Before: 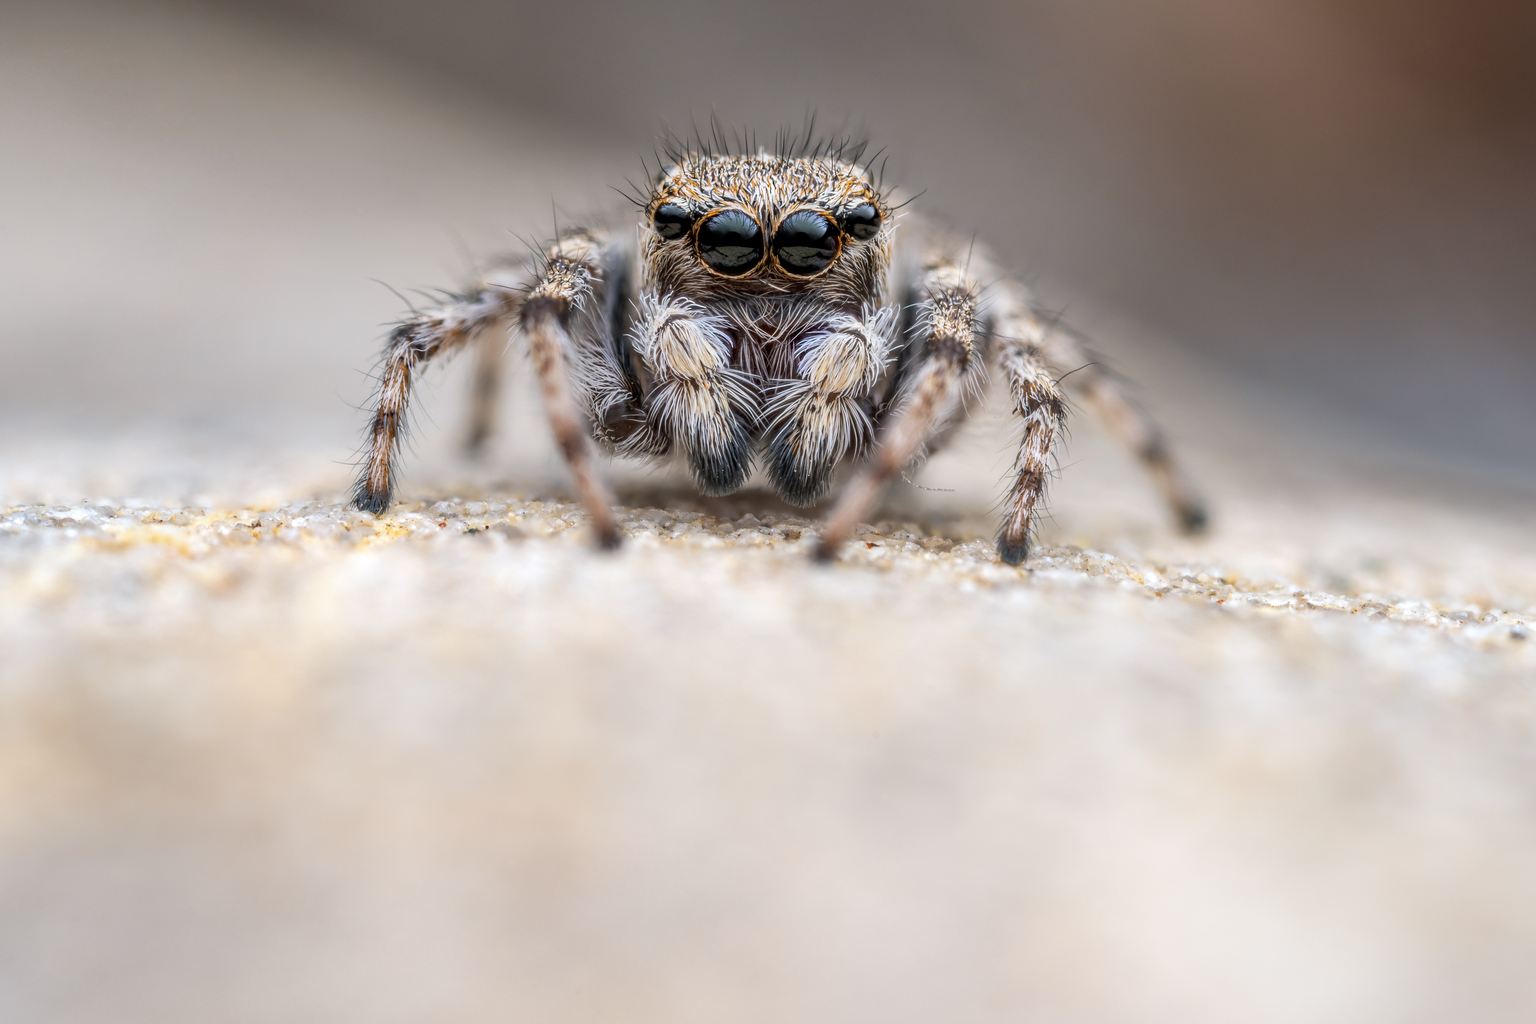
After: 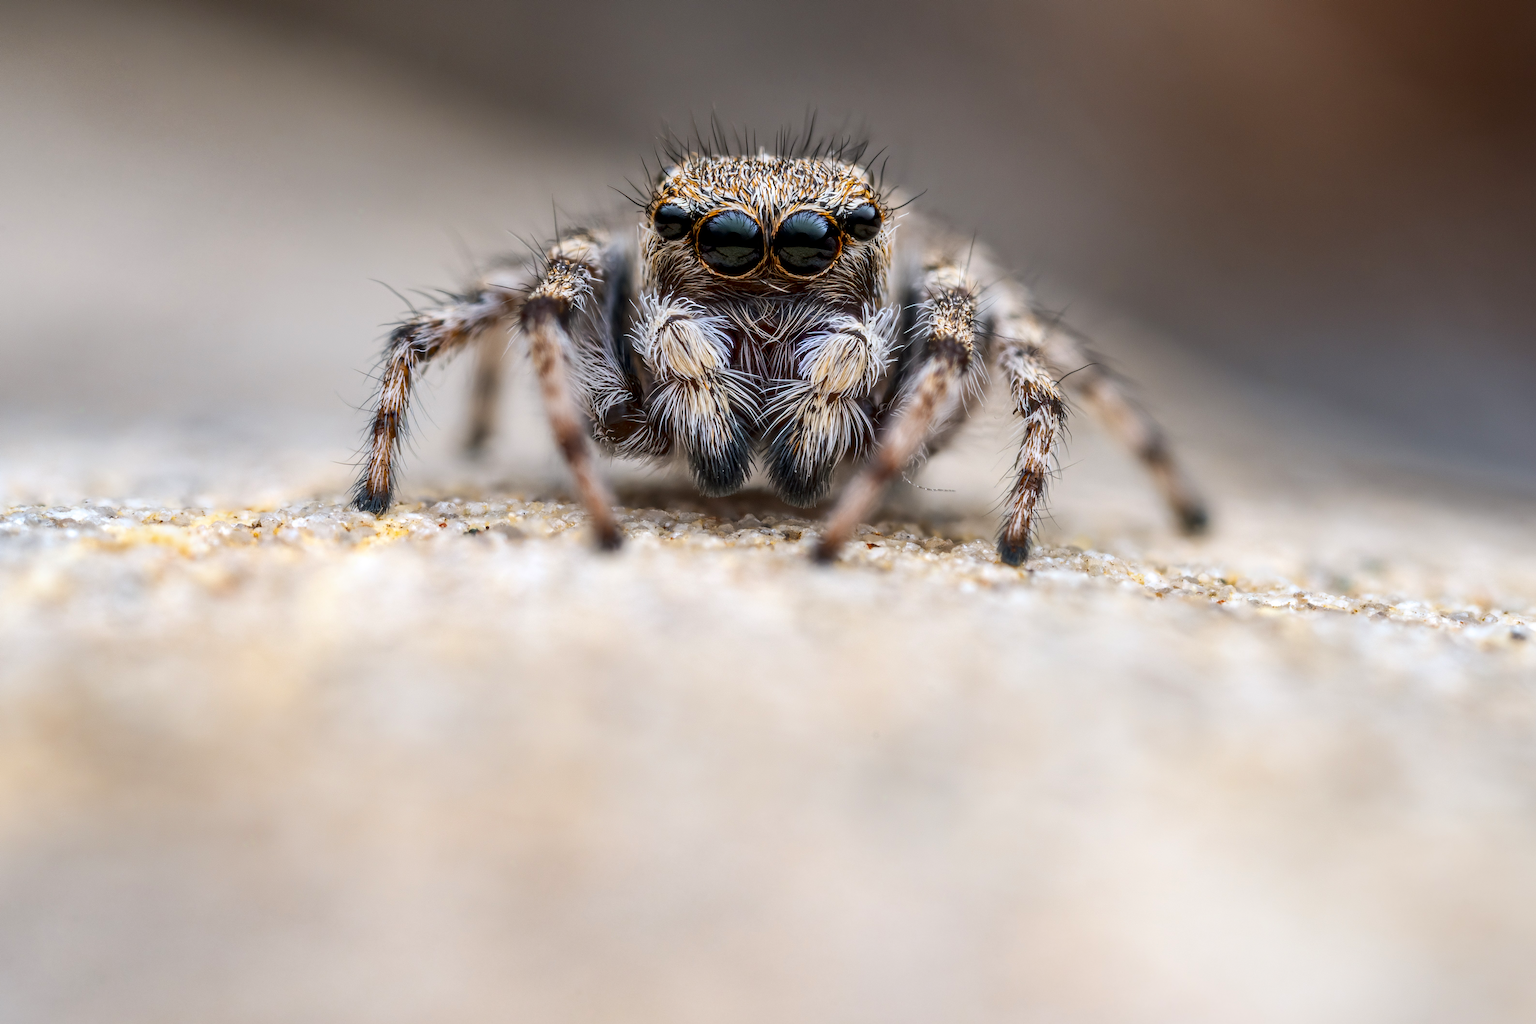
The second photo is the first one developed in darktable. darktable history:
contrast brightness saturation: contrast 0.122, brightness -0.12, saturation 0.201
